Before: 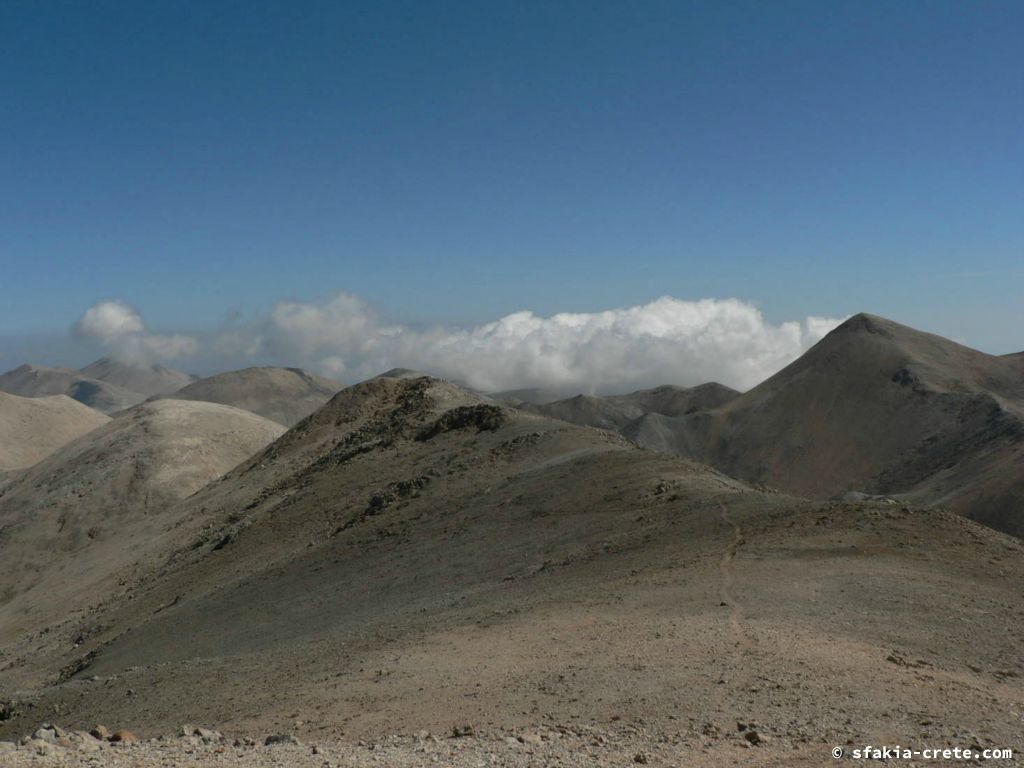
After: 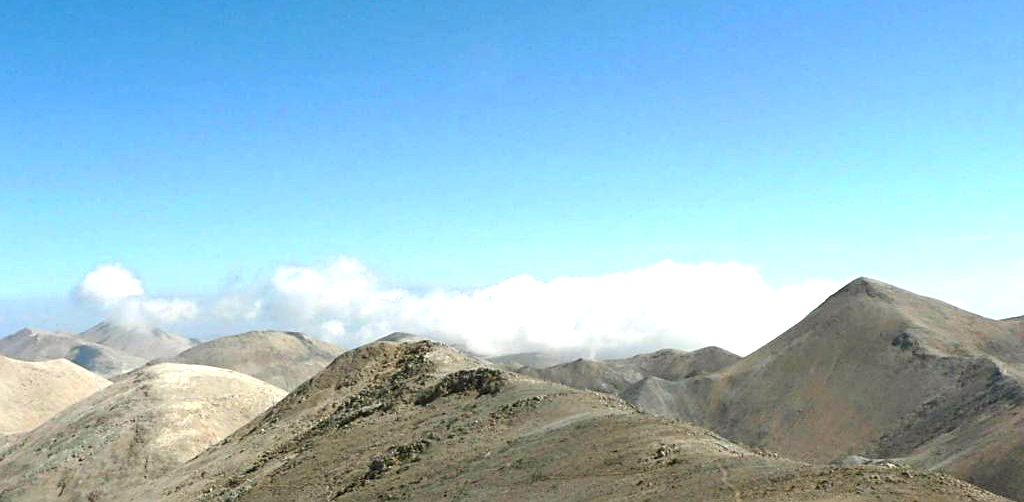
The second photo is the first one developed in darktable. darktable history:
crop and rotate: top 4.751%, bottom 29.782%
sharpen: on, module defaults
exposure: black level correction 0.001, exposure 1.858 EV, compensate exposure bias true, compensate highlight preservation false
color balance rgb: power › chroma 0.251%, power › hue 60.35°, perceptual saturation grading › global saturation -0.088%, perceptual brilliance grading › global brilliance 2.697%, perceptual brilliance grading › highlights -2.528%, perceptual brilliance grading › shadows 2.865%, global vibrance 16.036%, saturation formula JzAzBz (2021)
